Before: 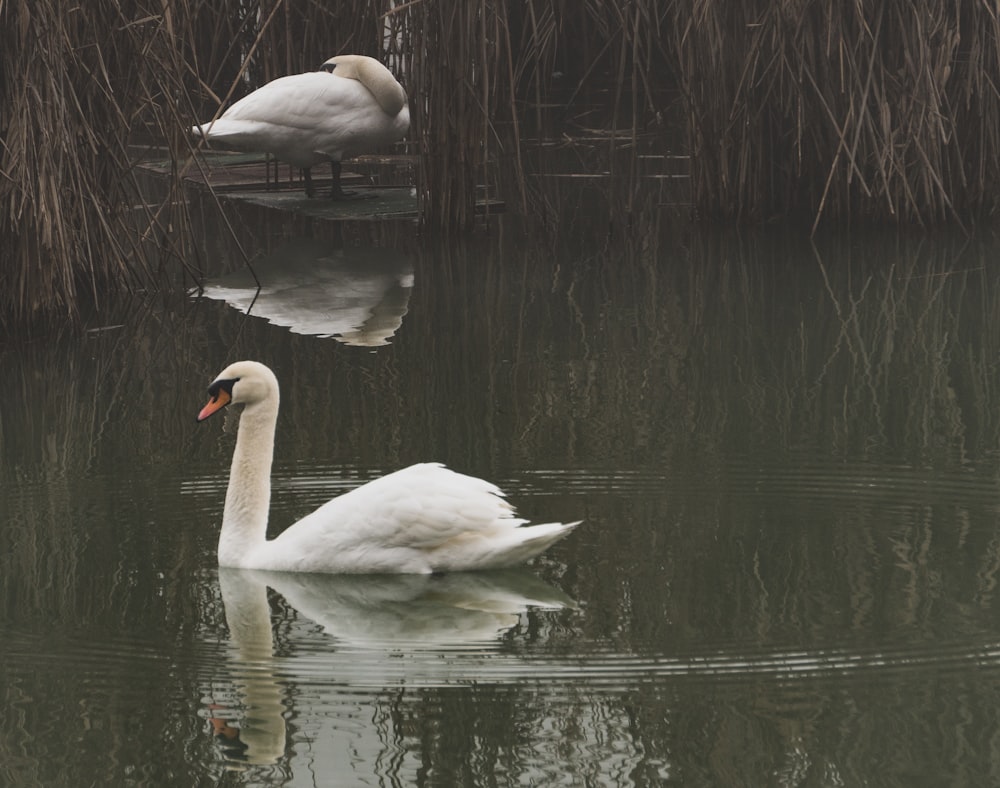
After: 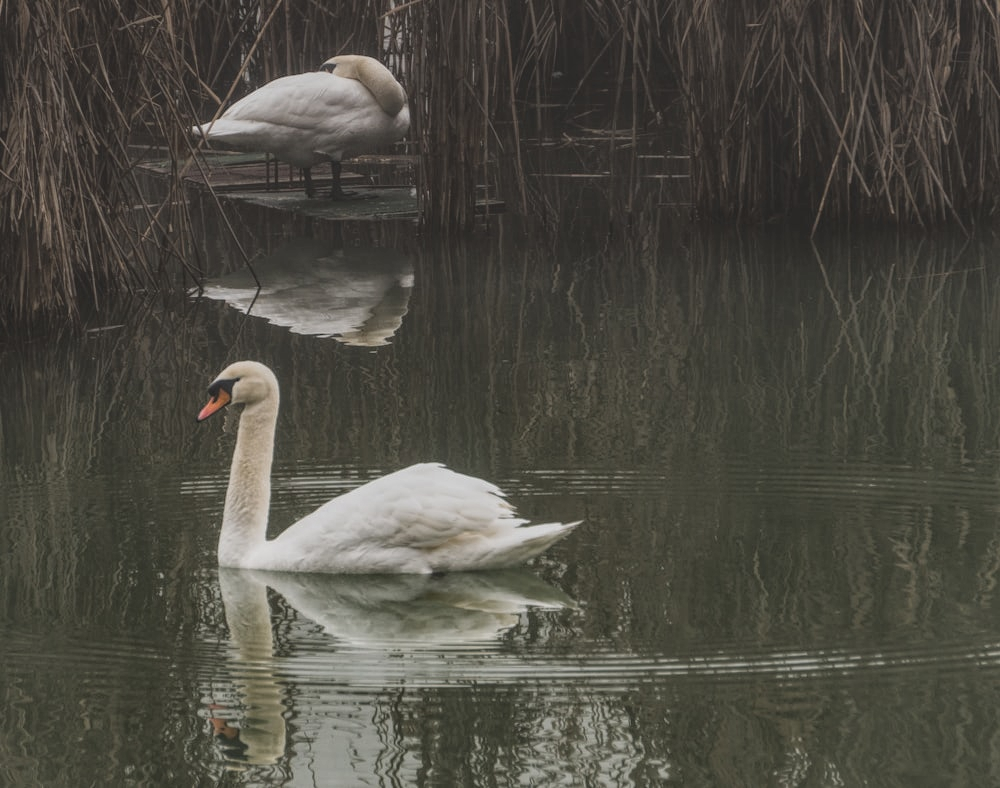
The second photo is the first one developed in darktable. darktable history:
local contrast: highlights 66%, shadows 34%, detail 167%, midtone range 0.2
tone equalizer: smoothing diameter 24.81%, edges refinement/feathering 9.59, preserve details guided filter
